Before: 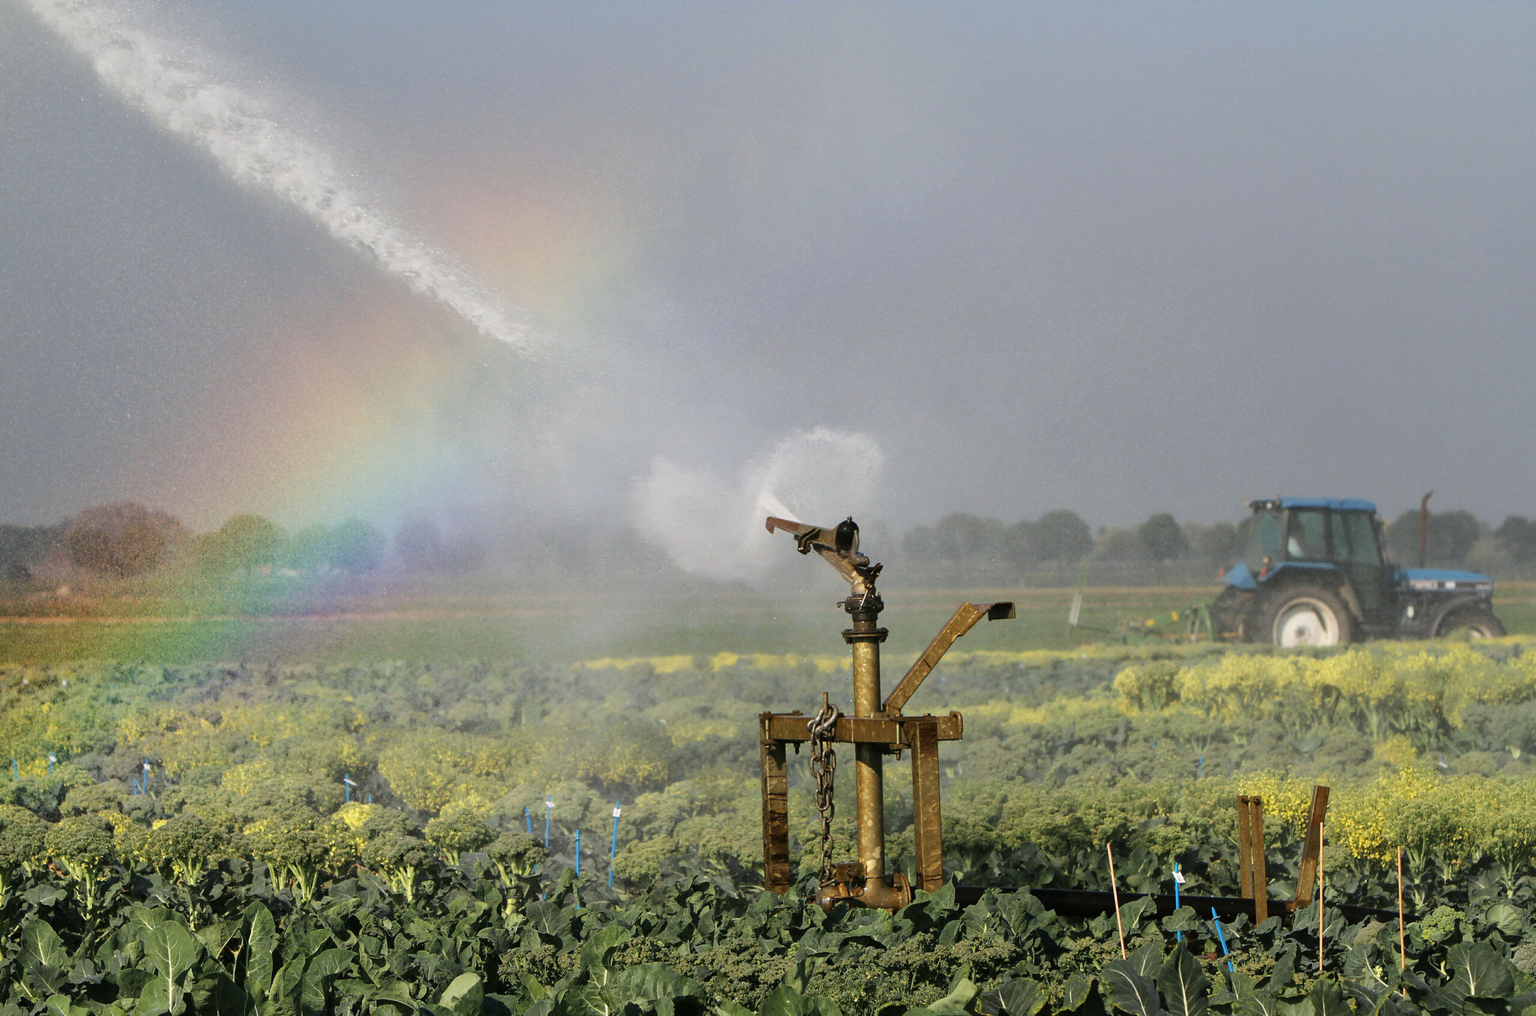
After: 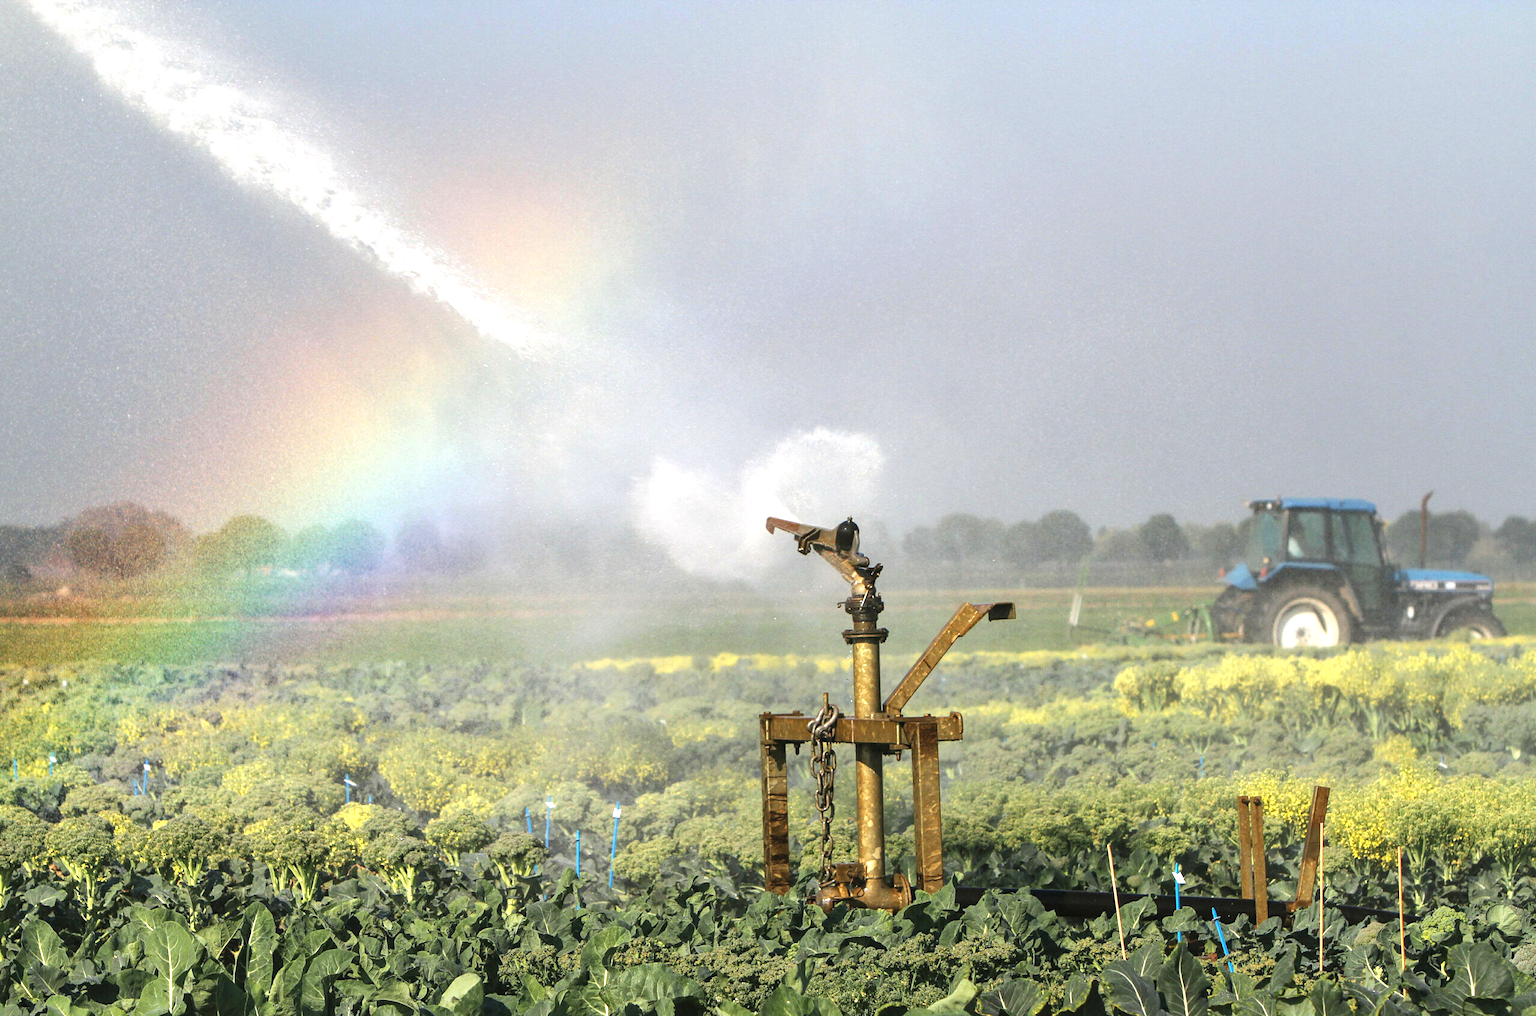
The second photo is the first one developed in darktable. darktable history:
local contrast: detail 109%
exposure: black level correction 0, exposure 0.875 EV, compensate highlight preservation false
